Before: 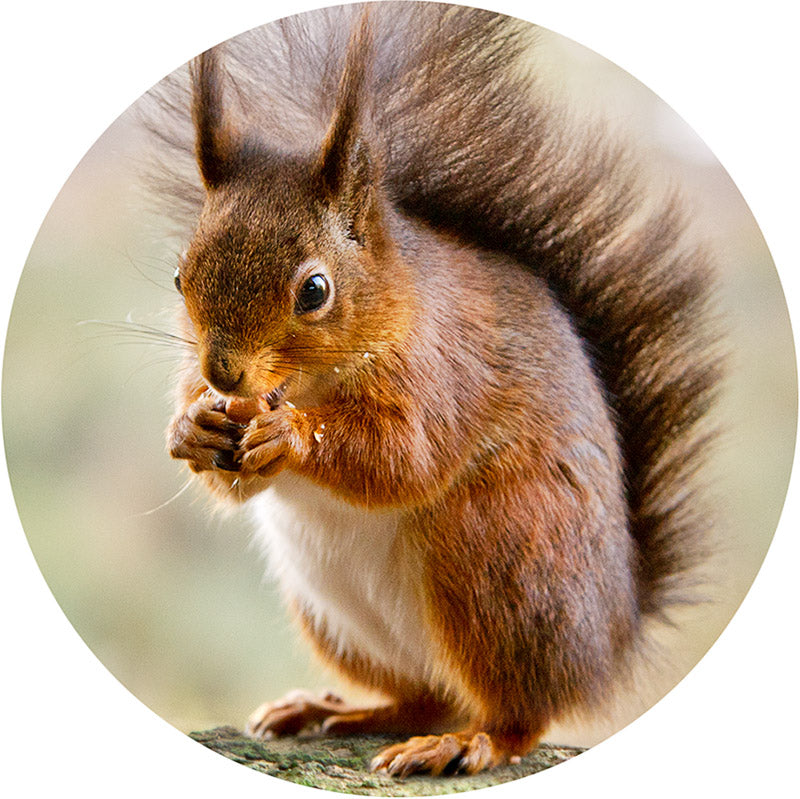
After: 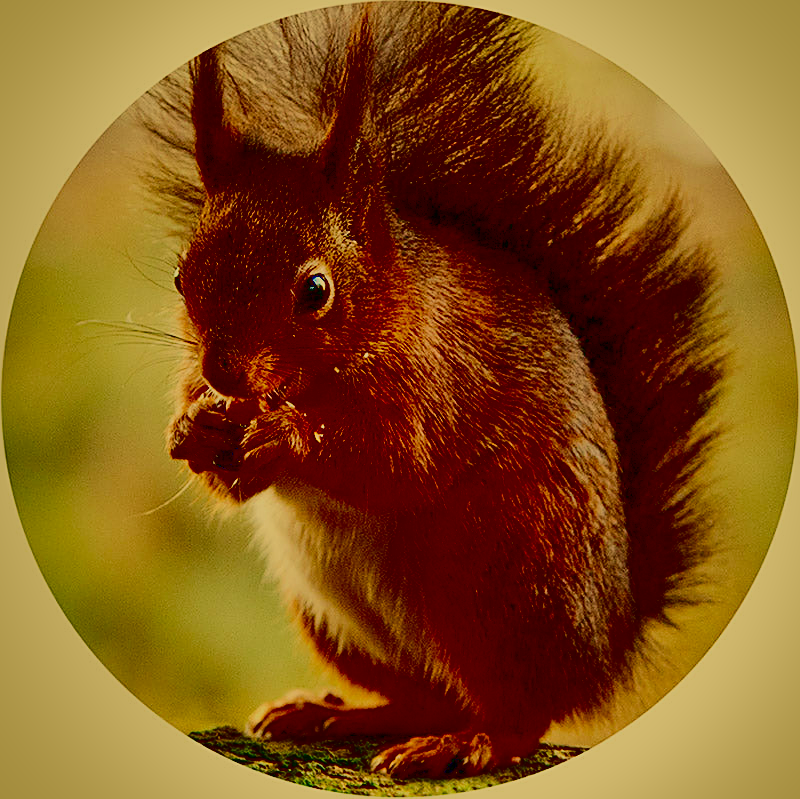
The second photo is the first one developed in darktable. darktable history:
white balance: red 1.08, blue 0.791
filmic rgb: black relative exposure -14 EV, white relative exposure 8 EV, threshold 3 EV, hardness 3.74, latitude 50%, contrast 0.5, color science v5 (2021), contrast in shadows safe, contrast in highlights safe, enable highlight reconstruction true
shadows and highlights: shadows 24.5, highlights -78.15, soften with gaussian
contrast brightness saturation: contrast 0.77, brightness -1, saturation 1
sharpen: on, module defaults
